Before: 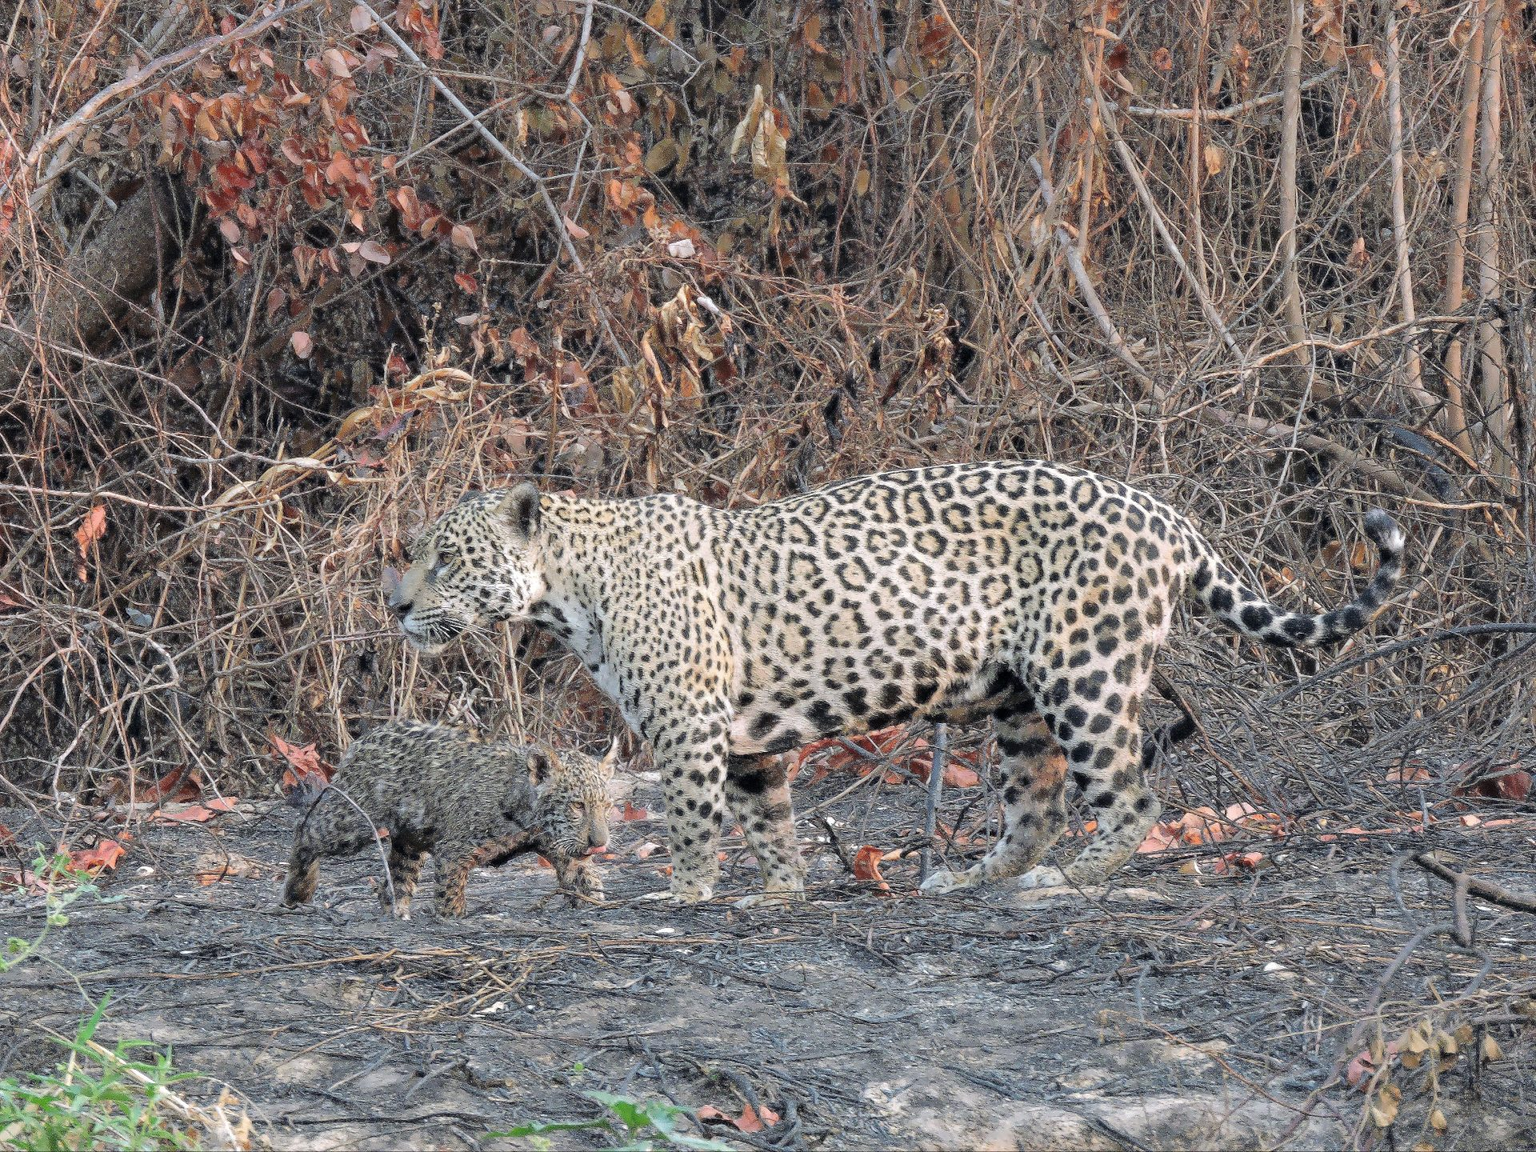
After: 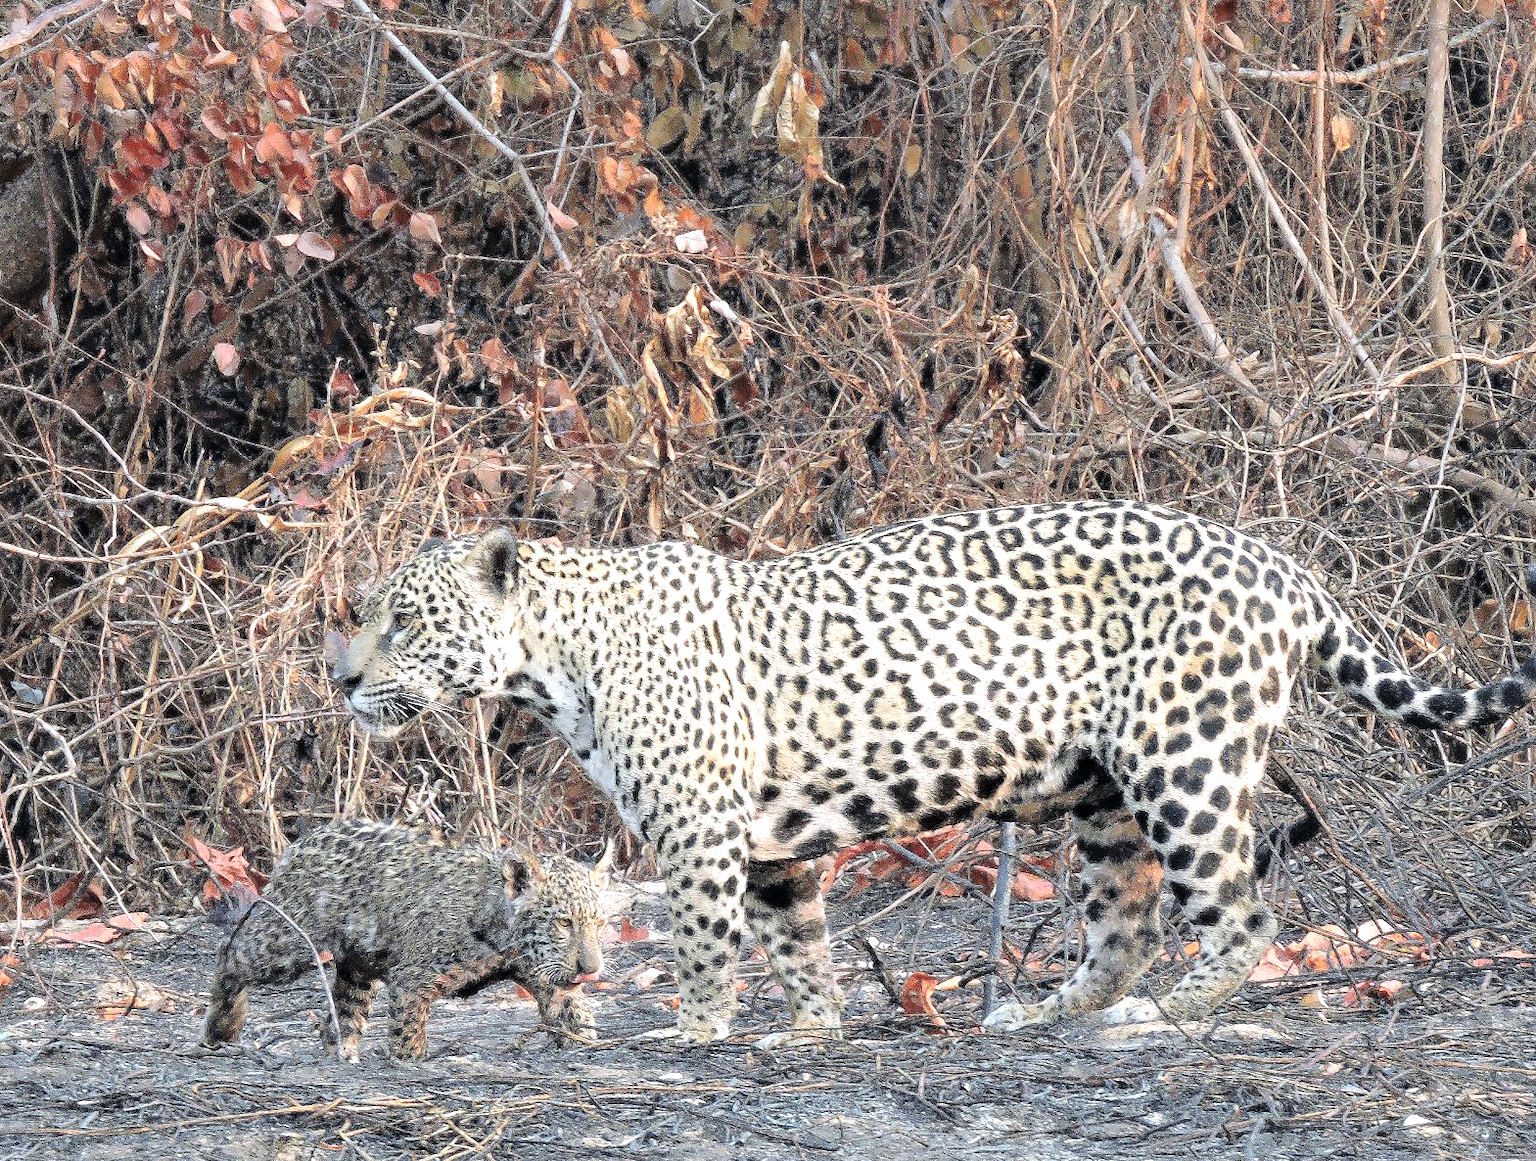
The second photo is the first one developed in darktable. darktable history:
tone equalizer: -8 EV -0.771 EV, -7 EV -0.71 EV, -6 EV -0.618 EV, -5 EV -0.375 EV, -3 EV 0.398 EV, -2 EV 0.6 EV, -1 EV 0.68 EV, +0 EV 0.766 EV
crop and rotate: left 7.625%, top 4.464%, right 10.605%, bottom 13.164%
